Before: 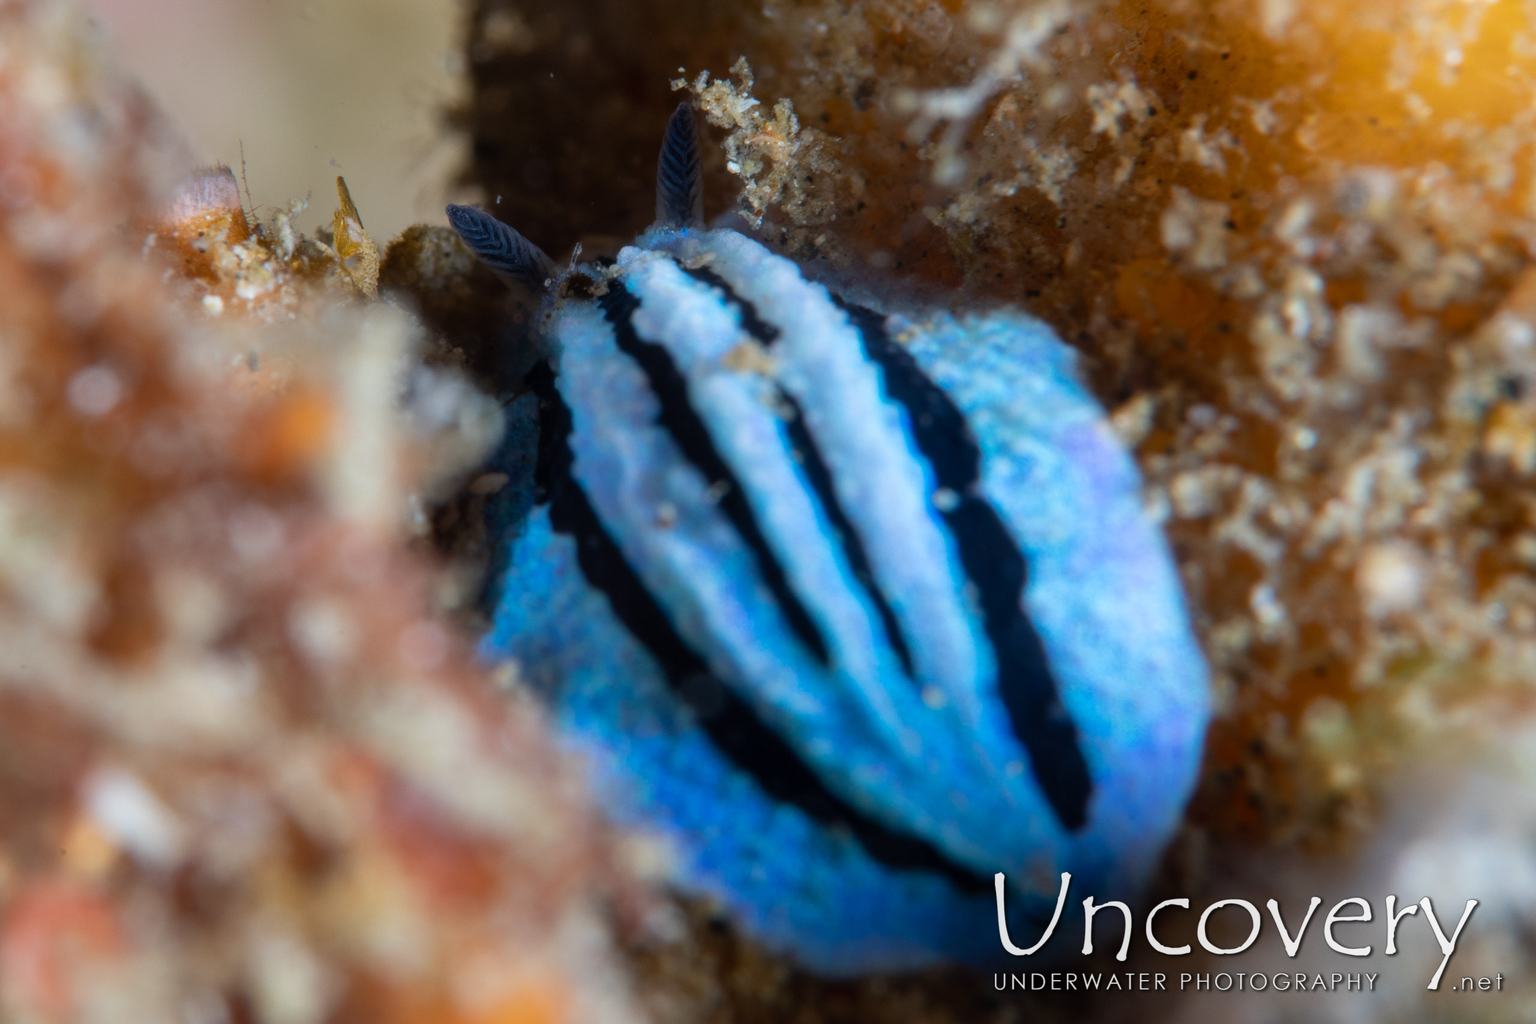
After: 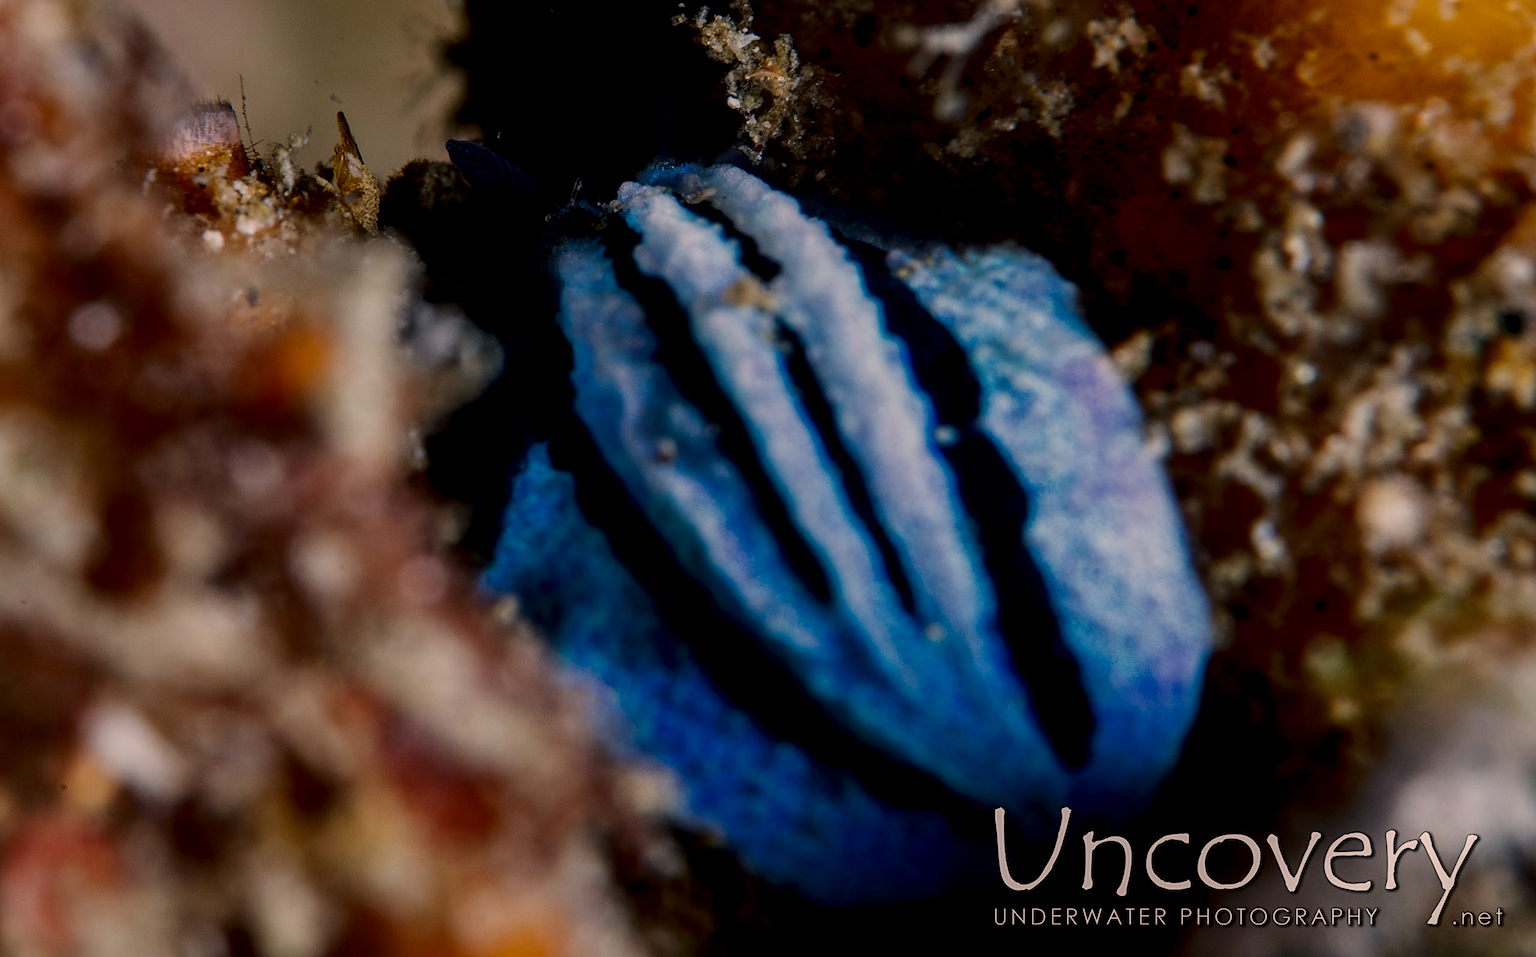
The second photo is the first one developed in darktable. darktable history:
contrast brightness saturation: brightness -0.52
local contrast: detail 130%
crop and rotate: top 6.414%
filmic rgb: black relative exposure -5.12 EV, white relative exposure 3.98 EV, hardness 2.91, contrast 1.296, highlights saturation mix -29.22%
sharpen: on, module defaults
exposure: compensate exposure bias true, compensate highlight preservation false
color correction: highlights a* 11.42, highlights b* 11.59
